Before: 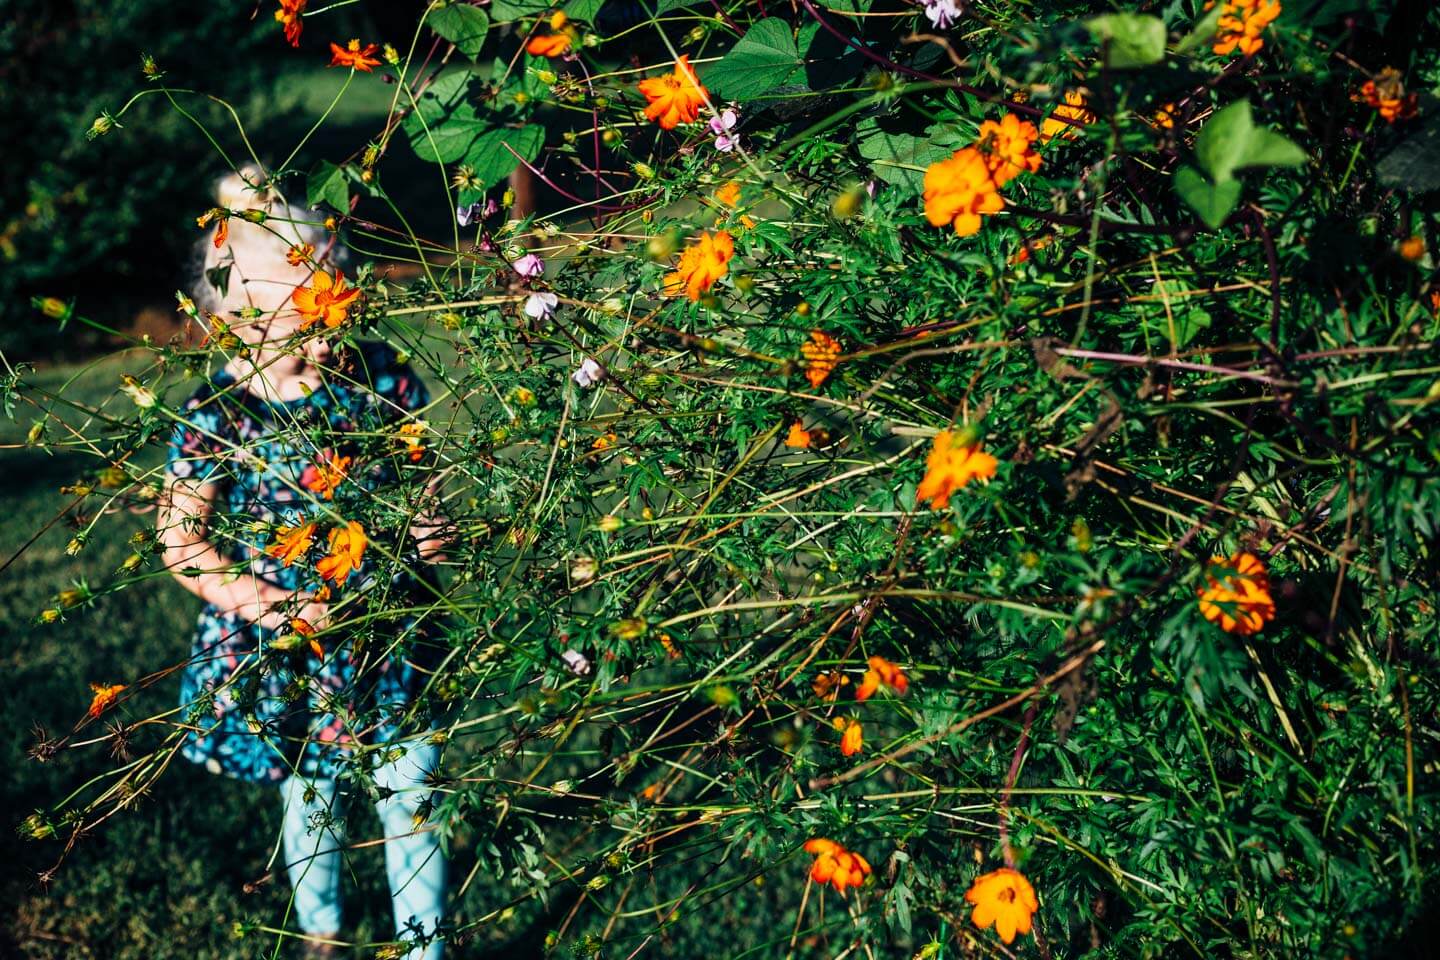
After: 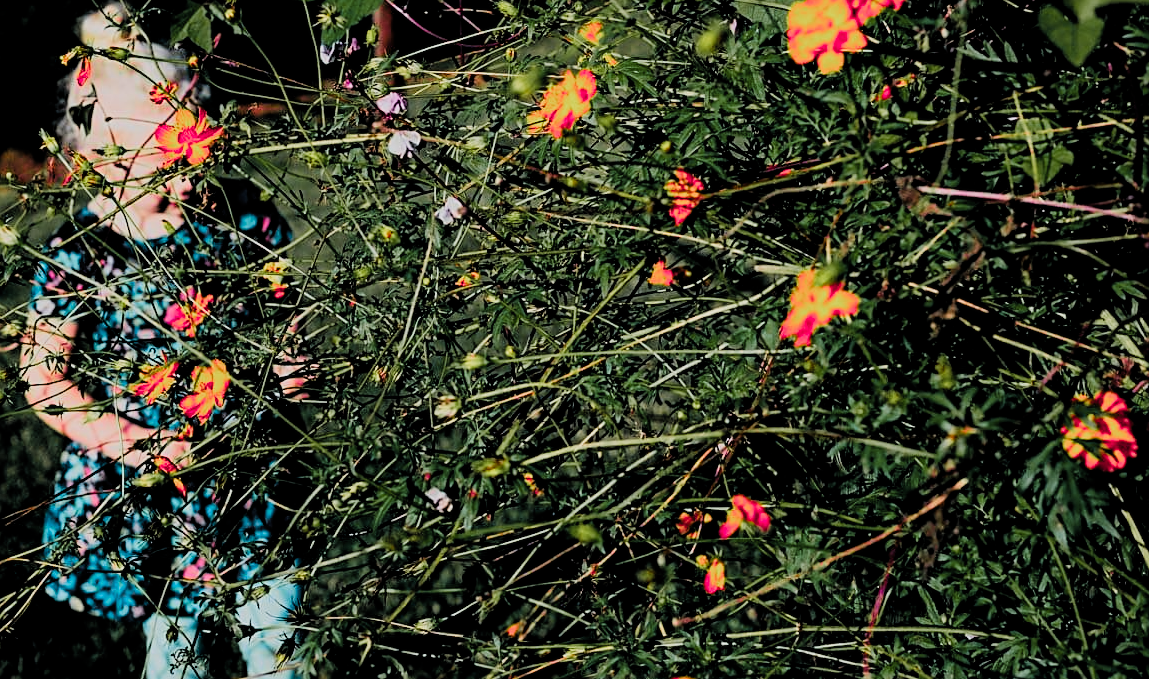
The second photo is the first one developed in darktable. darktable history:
exposure: black level correction 0.006, exposure -0.224 EV, compensate highlight preservation false
filmic rgb: black relative exposure -6.98 EV, white relative exposure 5.69 EV, hardness 2.85, color science v4 (2020), contrast in shadows soft, contrast in highlights soft
color zones: curves: ch0 [(0, 0.533) (0.126, 0.533) (0.234, 0.533) (0.368, 0.357) (0.5, 0.5) (0.625, 0.5) (0.74, 0.637) (0.875, 0.5)]; ch1 [(0.004, 0.708) (0.129, 0.662) (0.25, 0.5) (0.375, 0.331) (0.496, 0.396) (0.625, 0.649) (0.739, 0.26) (0.875, 0.5) (1, 0.478)]; ch2 [(0, 0.409) (0.132, 0.403) (0.236, 0.558) (0.379, 0.448) (0.5, 0.5) (0.625, 0.5) (0.691, 0.39) (0.875, 0.5)]
tone equalizer: -8 EV -0.424 EV, -7 EV -0.392 EV, -6 EV -0.367 EV, -5 EV -0.195 EV, -3 EV 0.194 EV, -2 EV 0.319 EV, -1 EV 0.392 EV, +0 EV 0.392 EV, edges refinement/feathering 500, mask exposure compensation -1.57 EV, preserve details no
crop: left 9.526%, top 16.909%, right 10.625%, bottom 12.336%
sharpen: on, module defaults
